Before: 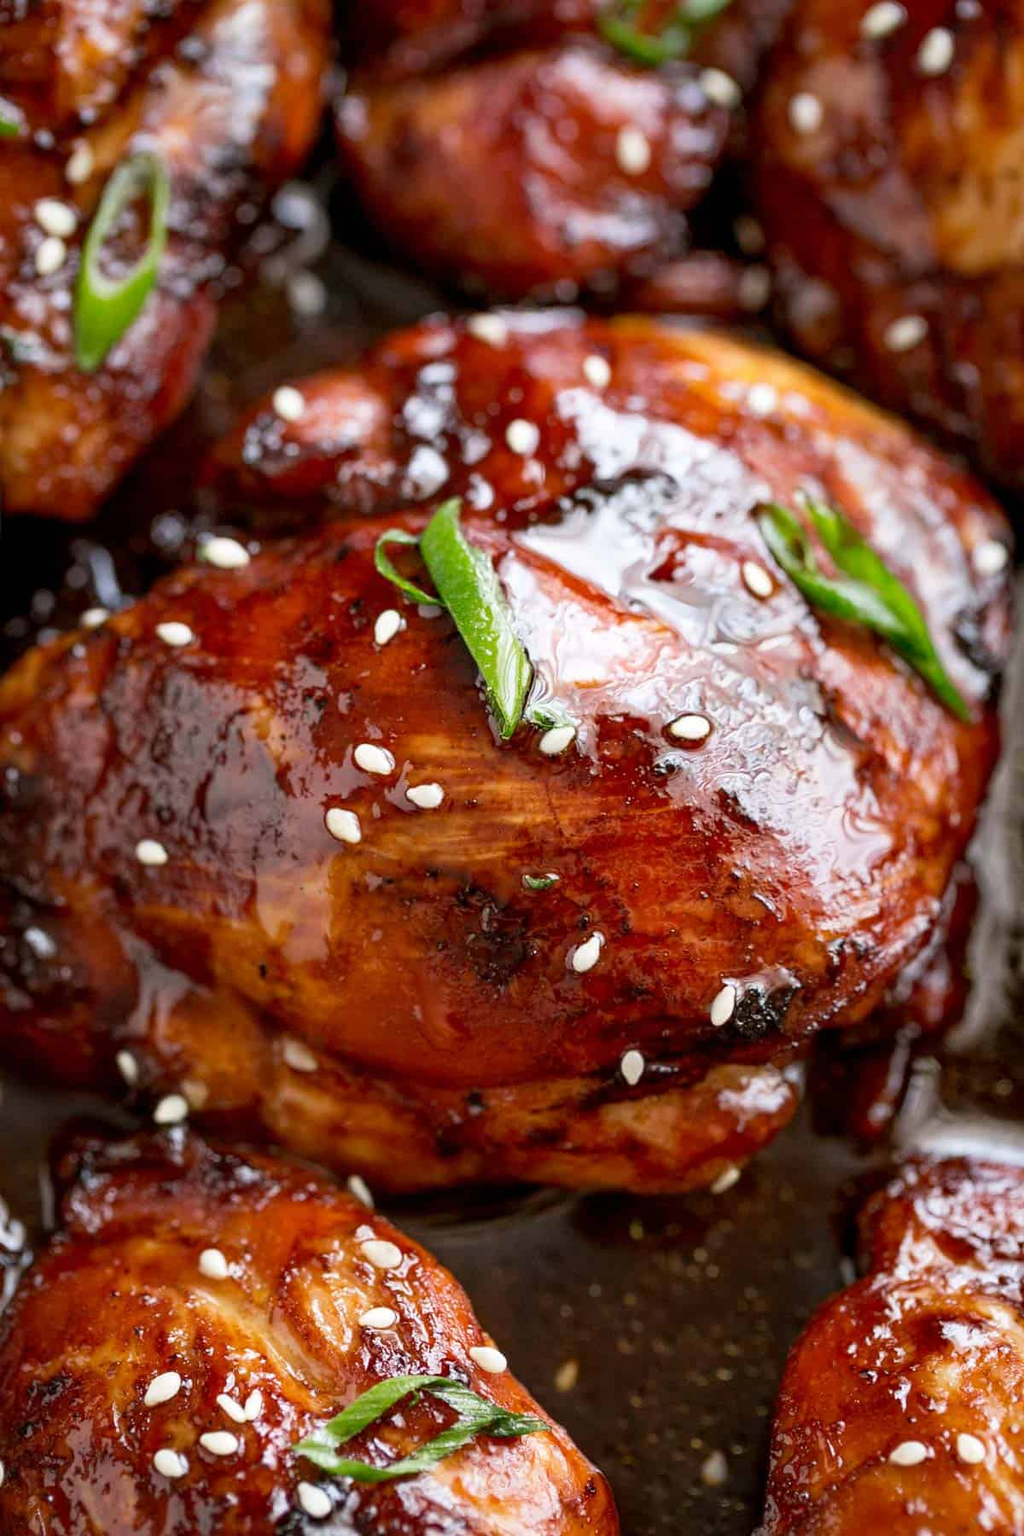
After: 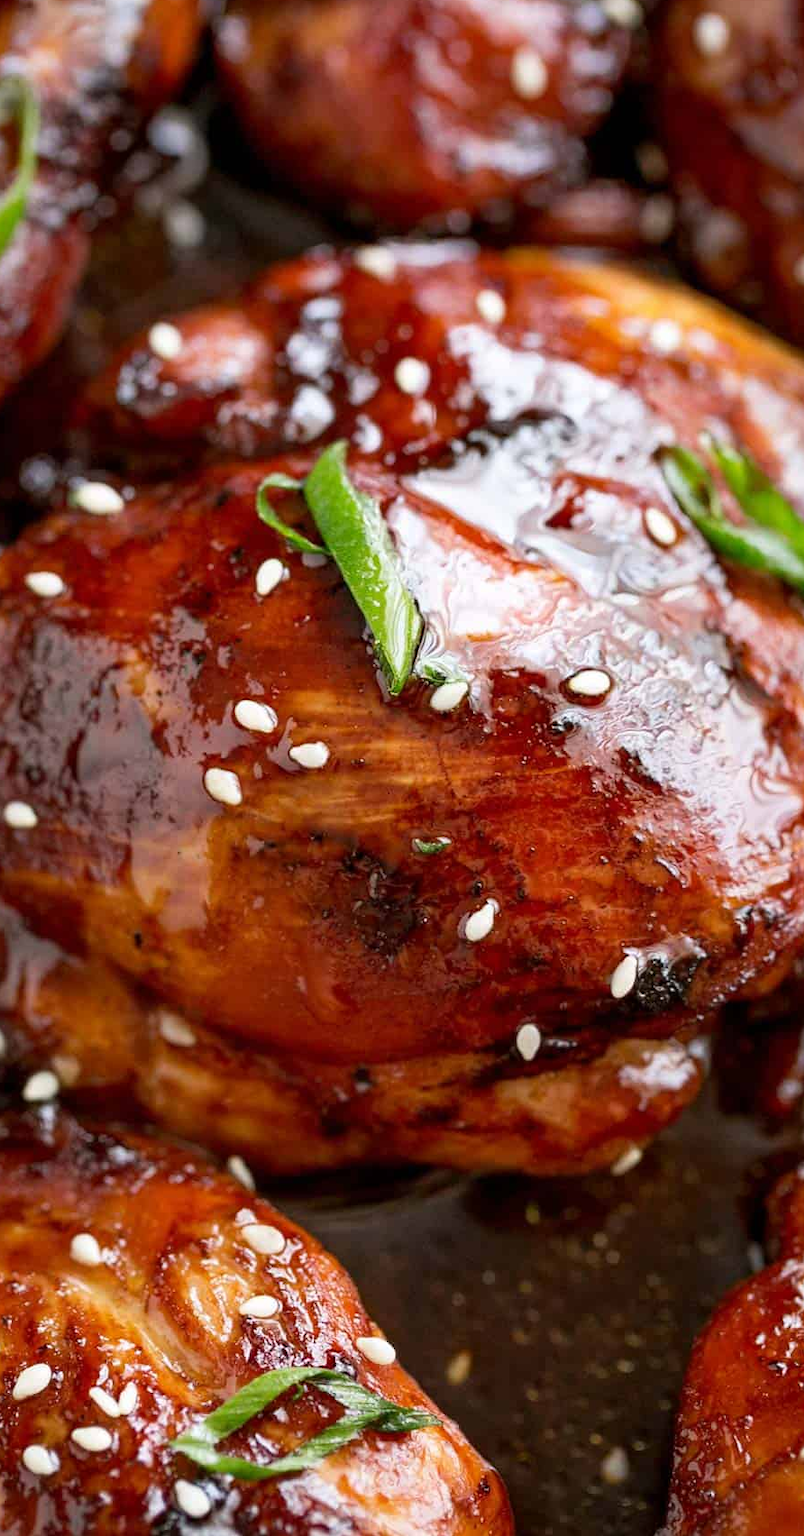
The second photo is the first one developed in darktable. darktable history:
crop and rotate: left 12.991%, top 5.316%, right 12.521%
